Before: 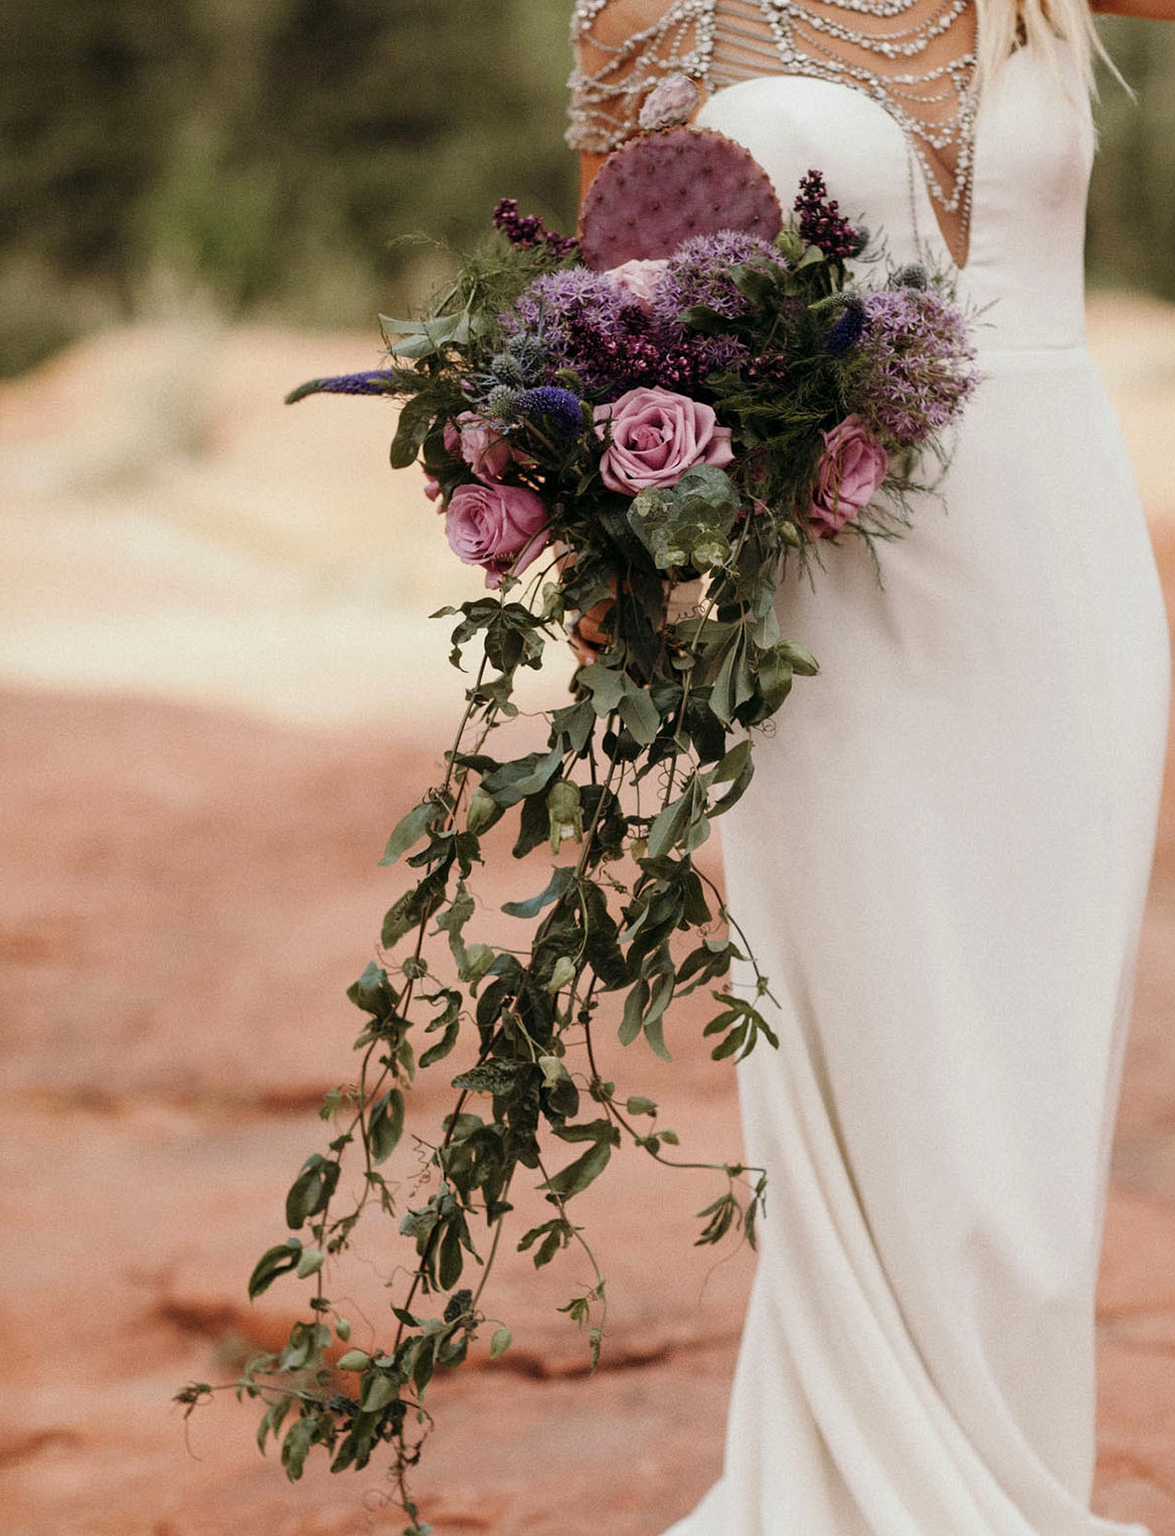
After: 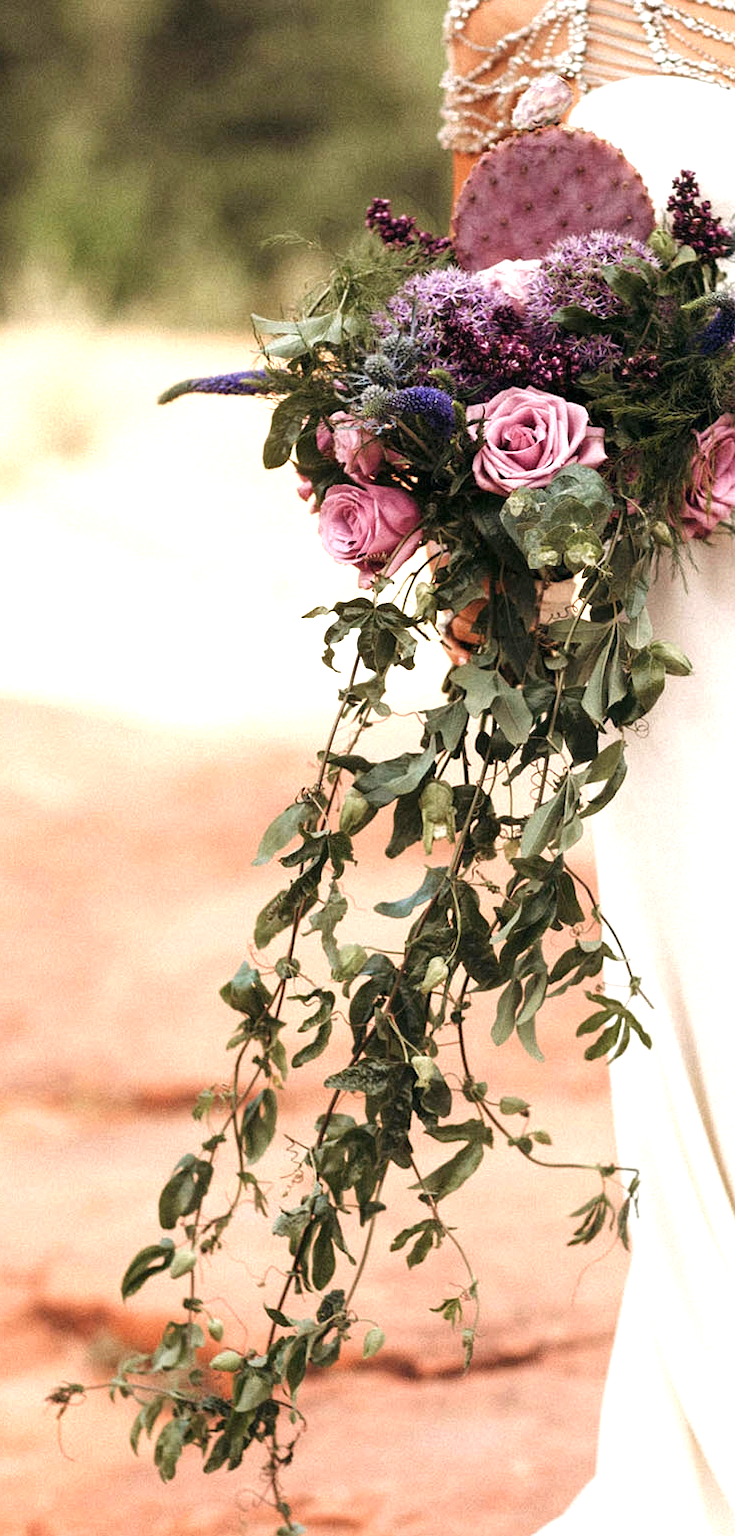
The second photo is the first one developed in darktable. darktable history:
tone equalizer: edges refinement/feathering 500, mask exposure compensation -1.57 EV, preserve details no
exposure: black level correction 0, exposure 1.106 EV, compensate highlight preservation false
crop: left 10.834%, right 26.507%
